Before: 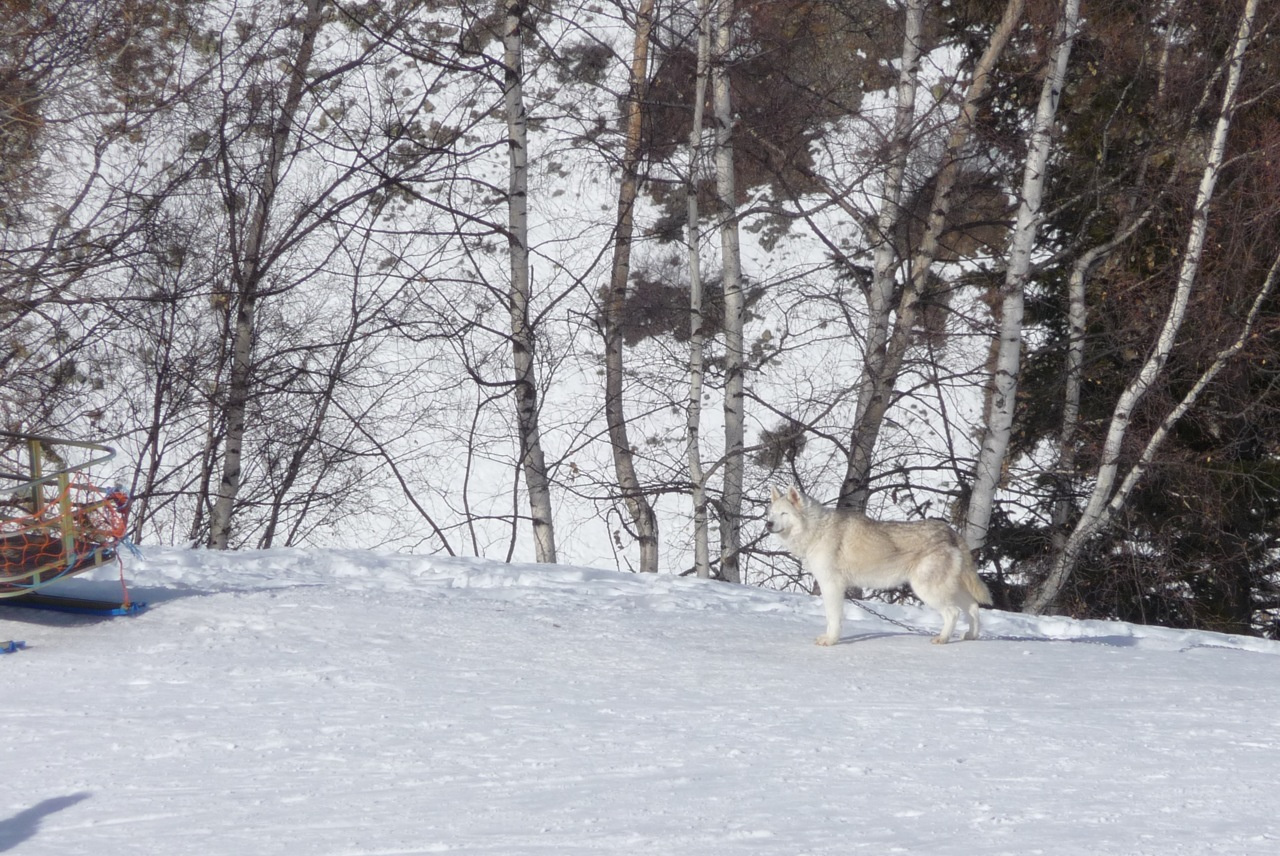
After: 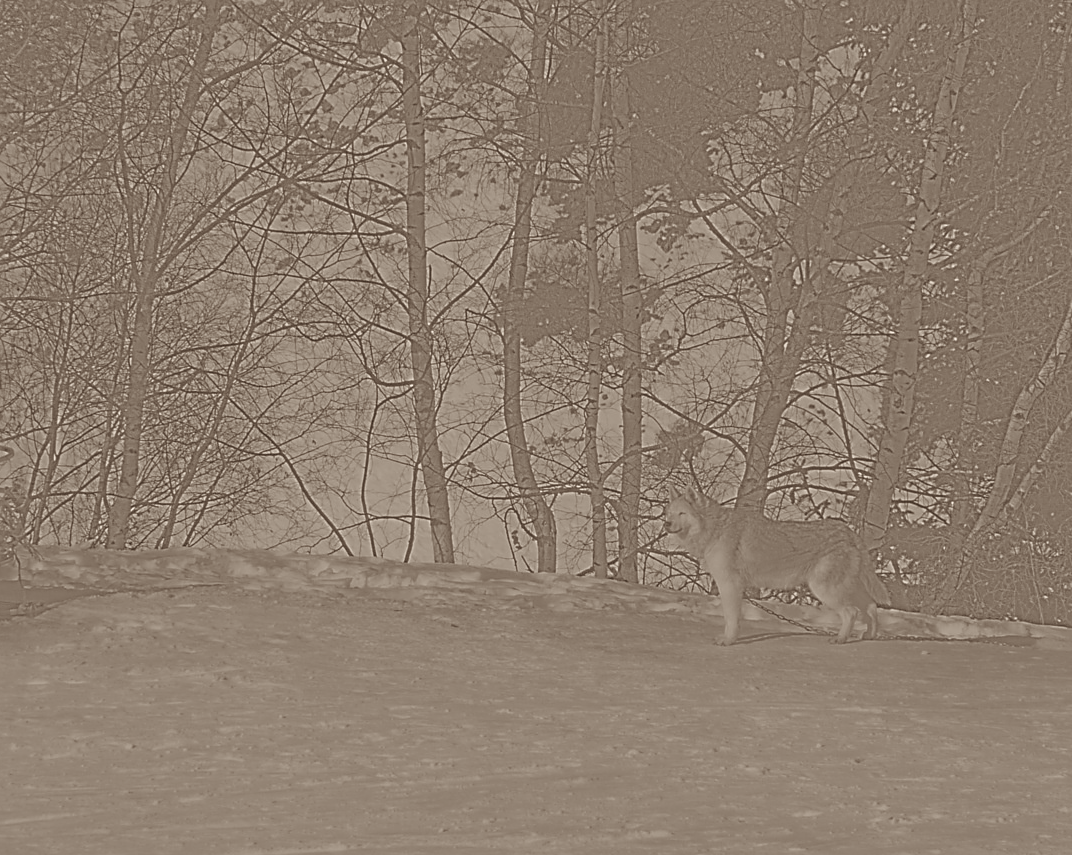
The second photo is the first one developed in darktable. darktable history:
color balance rgb: shadows lift › chroma 4.41%, shadows lift › hue 27°, power › chroma 2.5%, power › hue 70°, highlights gain › chroma 1%, highlights gain › hue 27°, saturation formula JzAzBz (2021)
crop: left 8.026%, right 7.374%
filmic rgb: black relative exposure -9.08 EV, white relative exposure 2.3 EV, hardness 7.49
white balance: red 1.009, blue 0.985
haze removal: compatibility mode true, adaptive false
exposure: black level correction 0, exposure 1.2 EV, compensate highlight preservation false
sharpen: on, module defaults
highpass: sharpness 9.84%, contrast boost 9.94%
